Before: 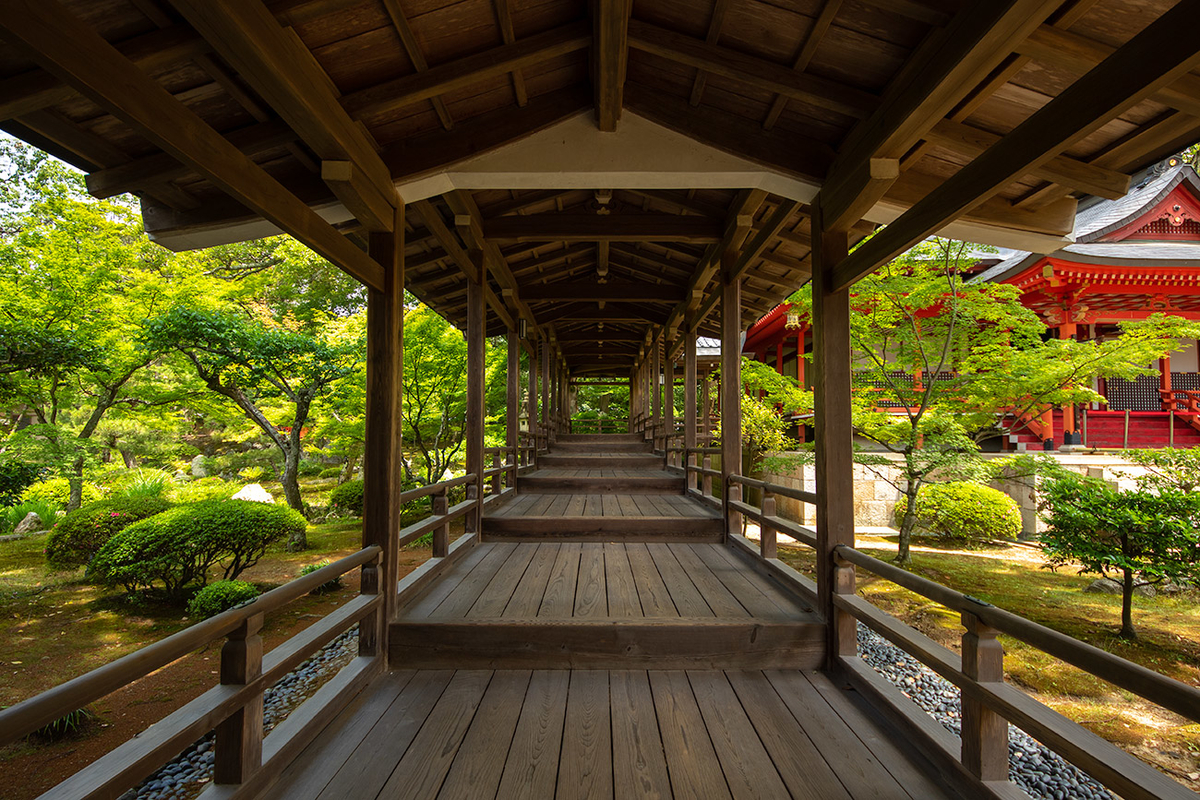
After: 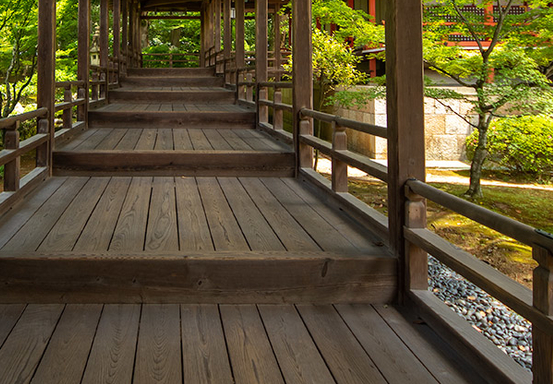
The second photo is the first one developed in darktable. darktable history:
crop: left 35.786%, top 45.824%, right 18.118%, bottom 6.12%
